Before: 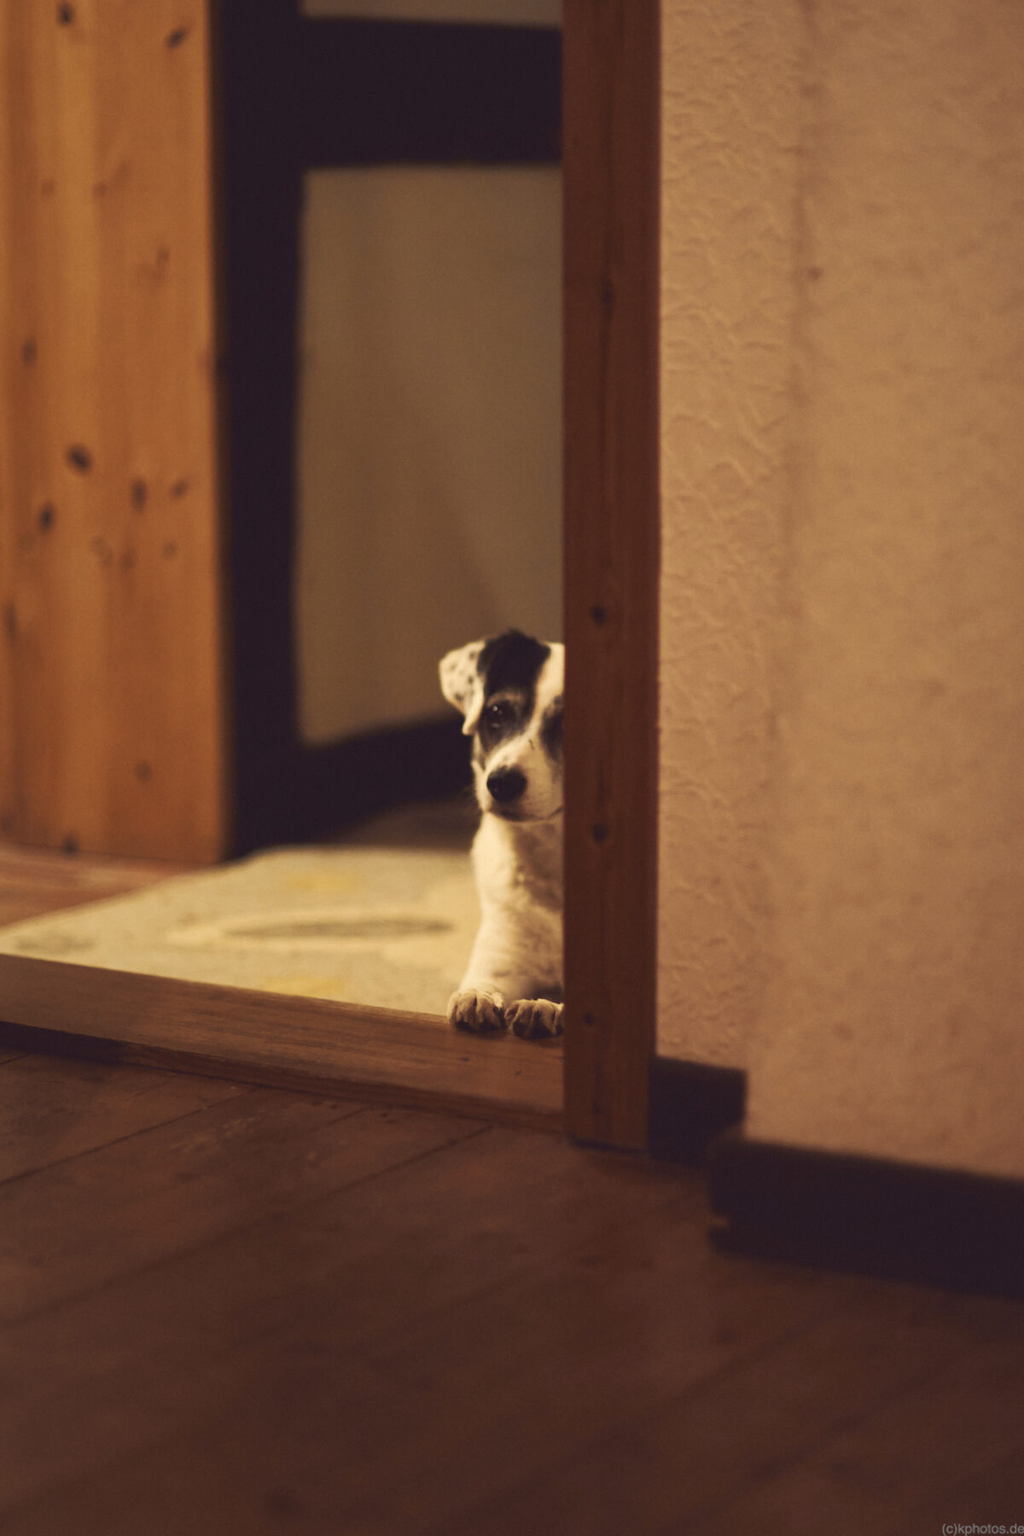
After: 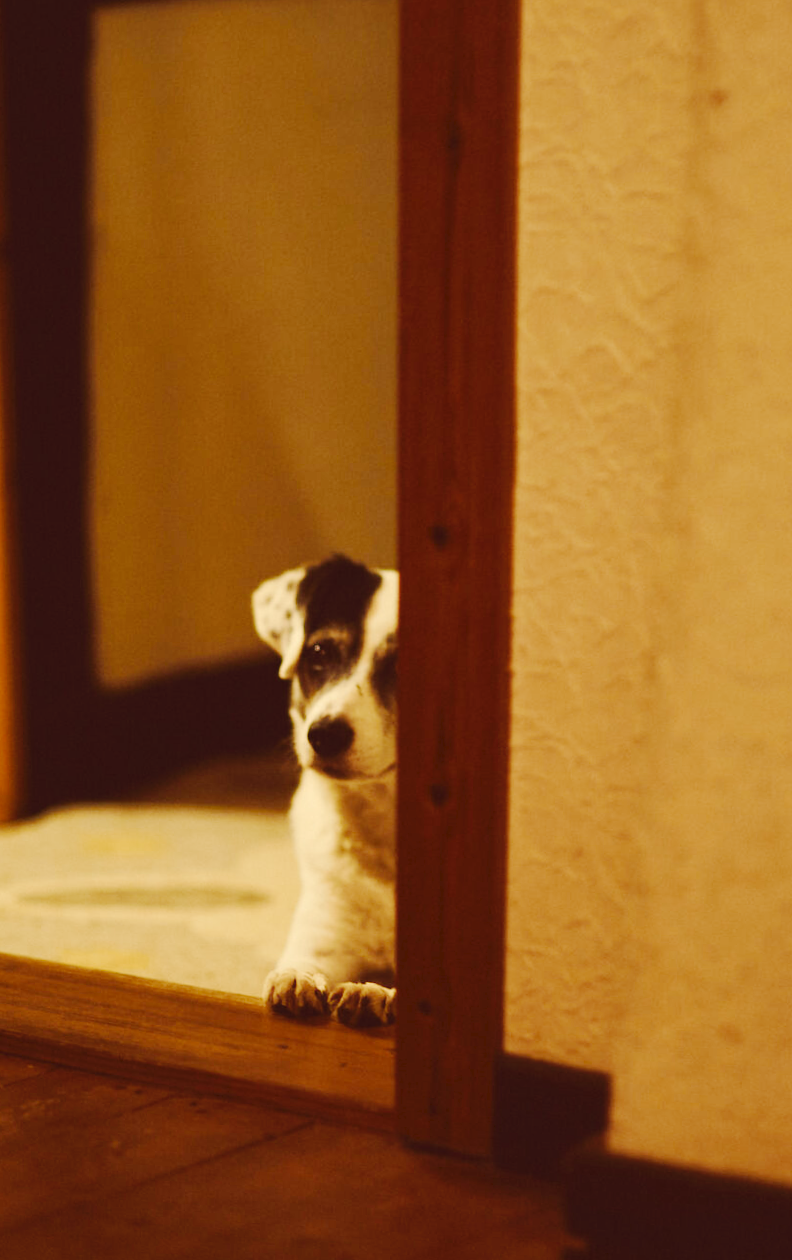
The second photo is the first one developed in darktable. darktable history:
color balance: lift [1.001, 1.007, 1, 0.993], gamma [1.023, 1.026, 1.01, 0.974], gain [0.964, 1.059, 1.073, 0.927]
rotate and perspective: rotation 0.062°, lens shift (vertical) 0.115, lens shift (horizontal) -0.133, crop left 0.047, crop right 0.94, crop top 0.061, crop bottom 0.94
tone curve: curves: ch0 [(0, 0) (0.003, 0.034) (0.011, 0.038) (0.025, 0.046) (0.044, 0.054) (0.069, 0.06) (0.1, 0.079) (0.136, 0.114) (0.177, 0.151) (0.224, 0.213) (0.277, 0.293) (0.335, 0.385) (0.399, 0.482) (0.468, 0.578) (0.543, 0.655) (0.623, 0.724) (0.709, 0.786) (0.801, 0.854) (0.898, 0.922) (1, 1)], preserve colors none
crop and rotate: left 17.046%, top 10.659%, right 12.989%, bottom 14.553%
